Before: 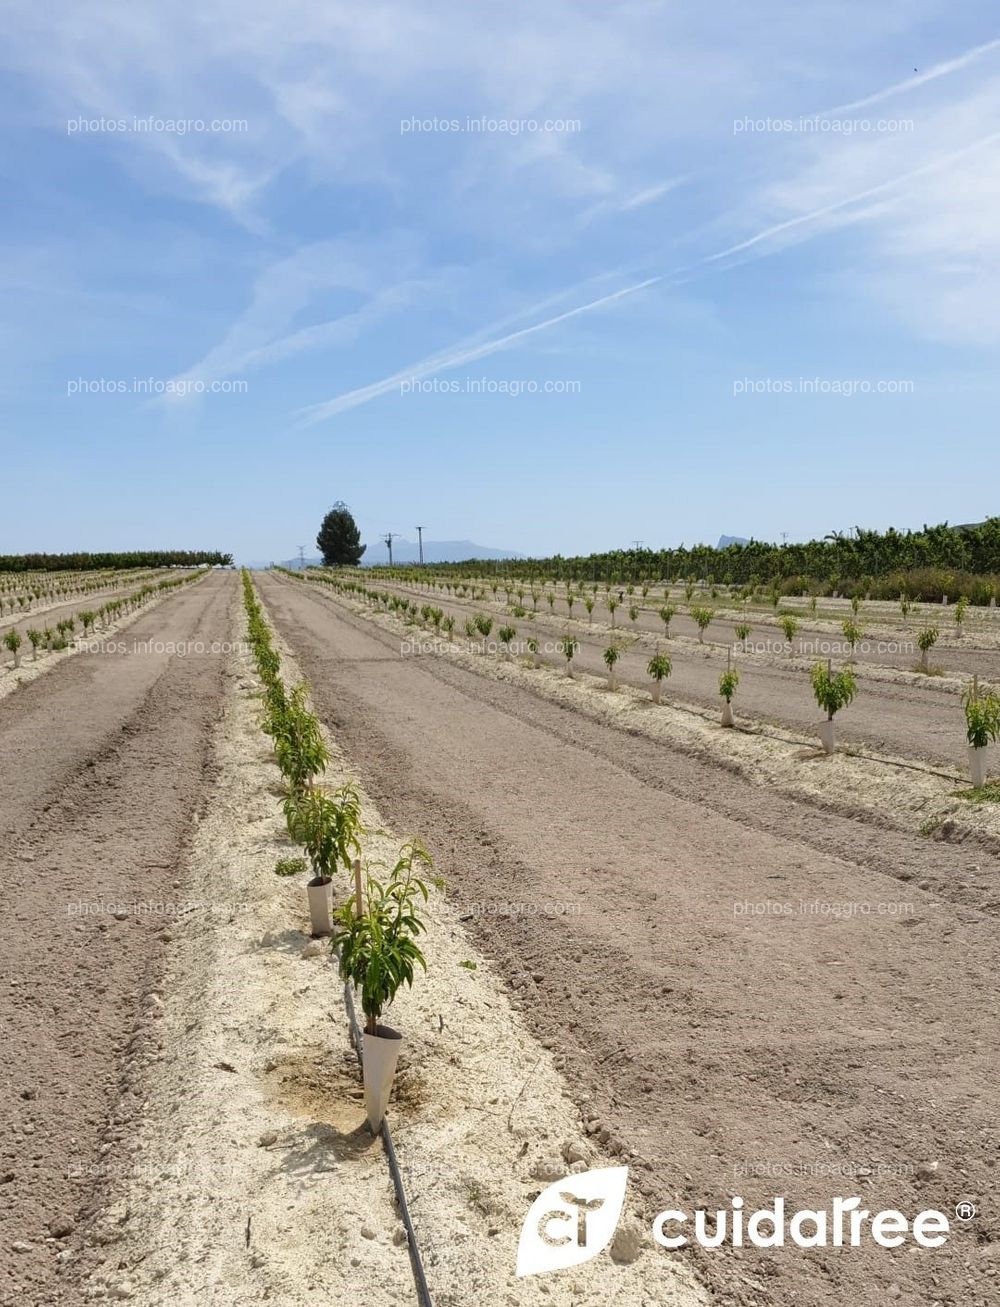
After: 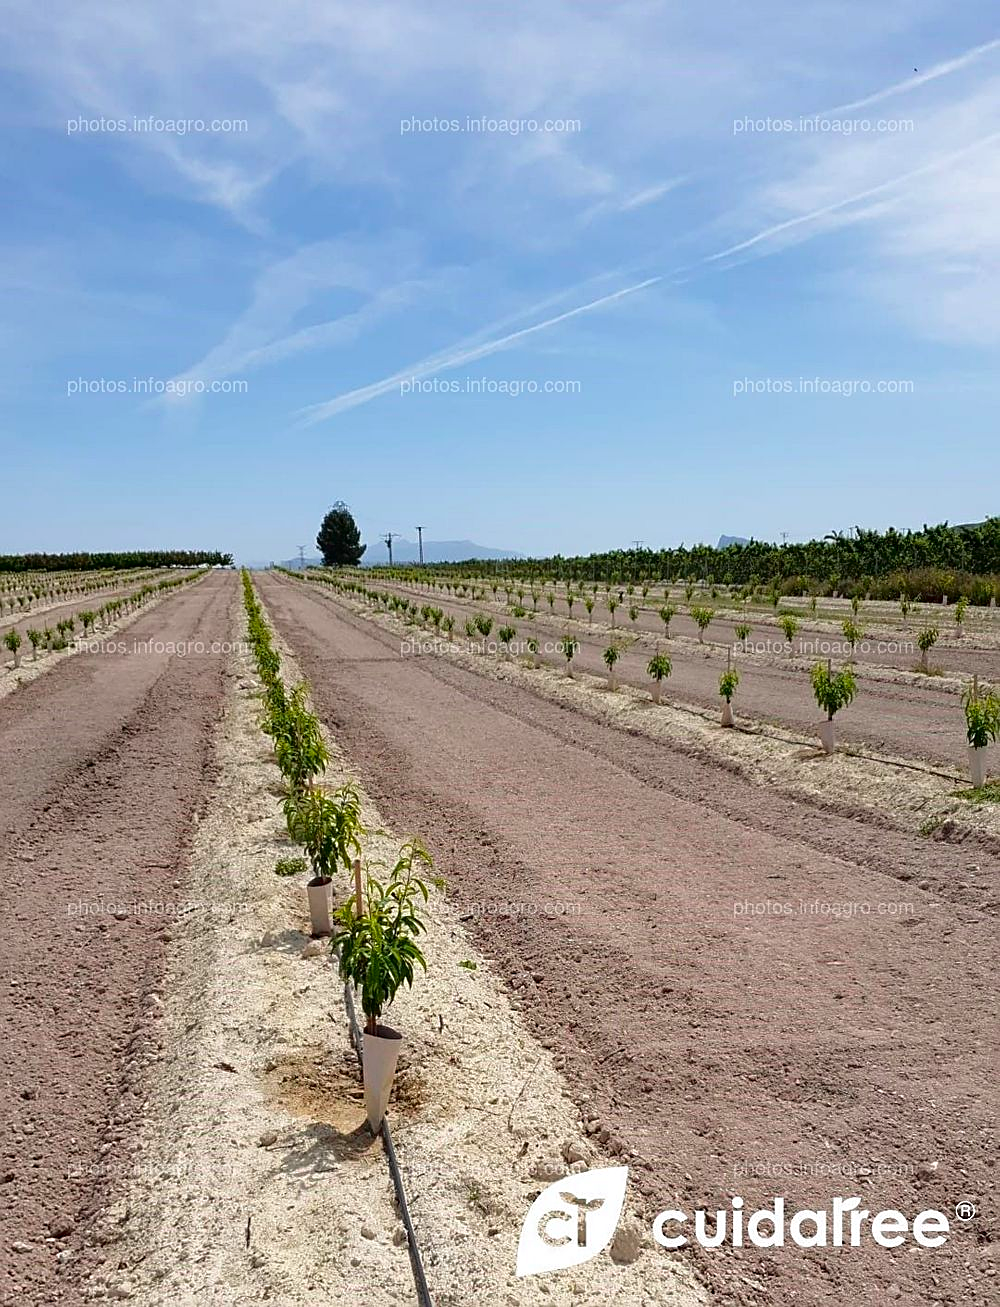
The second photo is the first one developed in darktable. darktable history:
color balance: output saturation 120%
sharpen: on, module defaults
tone curve: curves: ch0 [(0, 0) (0.106, 0.041) (0.256, 0.197) (0.37, 0.336) (0.513, 0.481) (0.667, 0.629) (1, 1)]; ch1 [(0, 0) (0.502, 0.505) (0.553, 0.577) (1, 1)]; ch2 [(0, 0) (0.5, 0.495) (0.56, 0.544) (1, 1)], color space Lab, independent channels, preserve colors none
